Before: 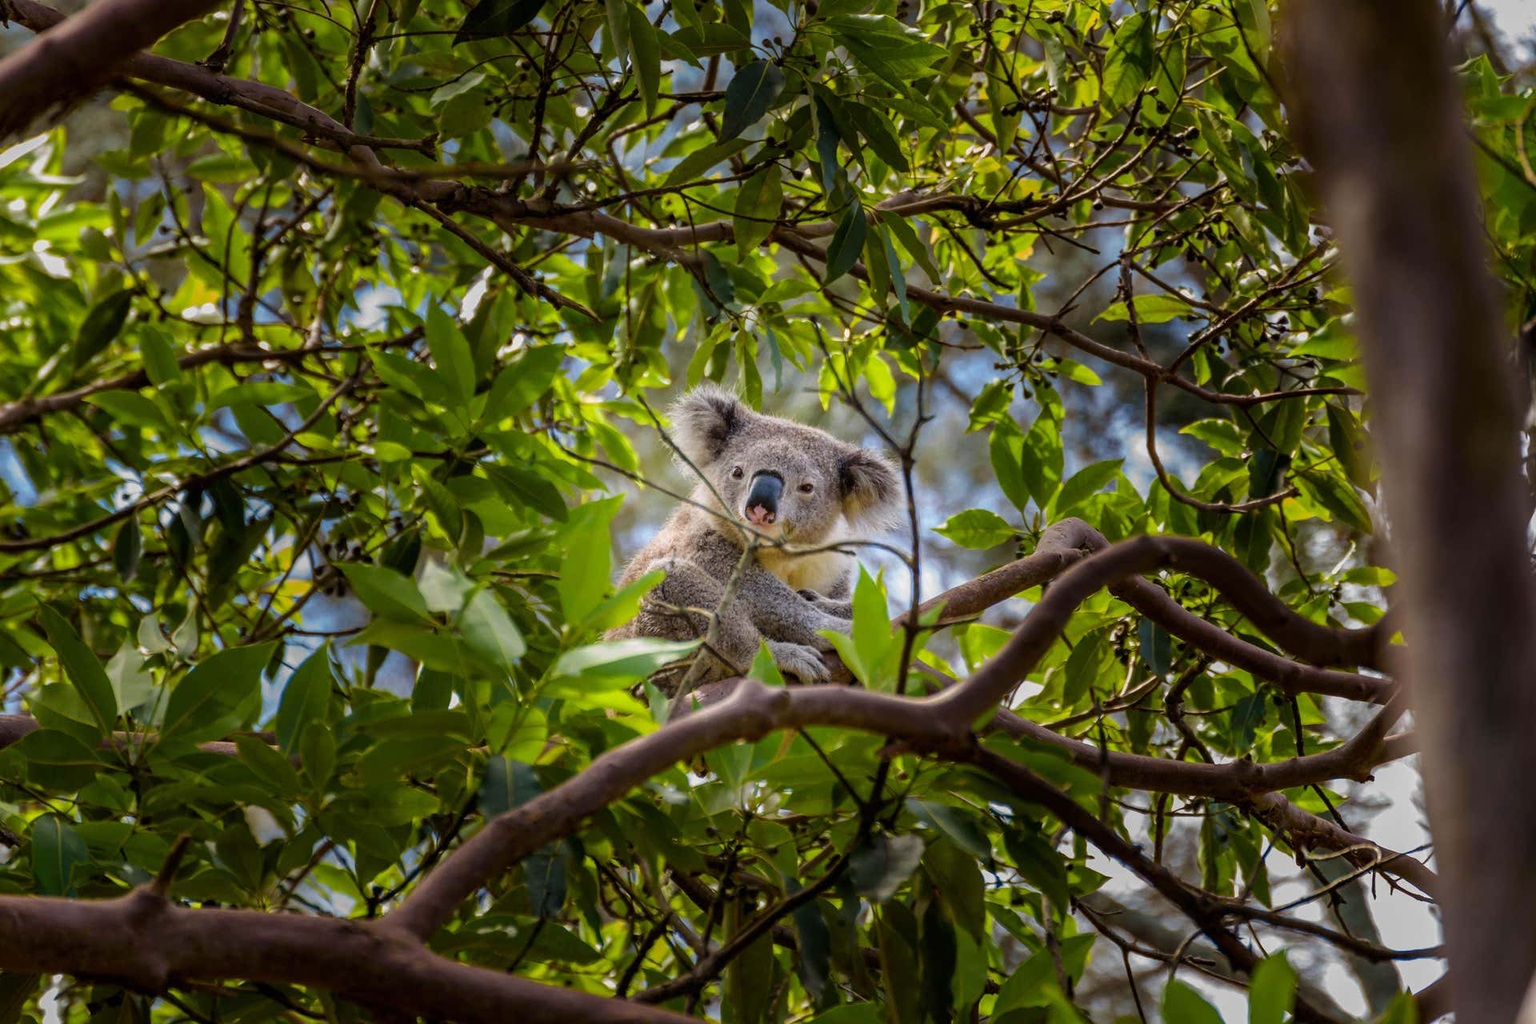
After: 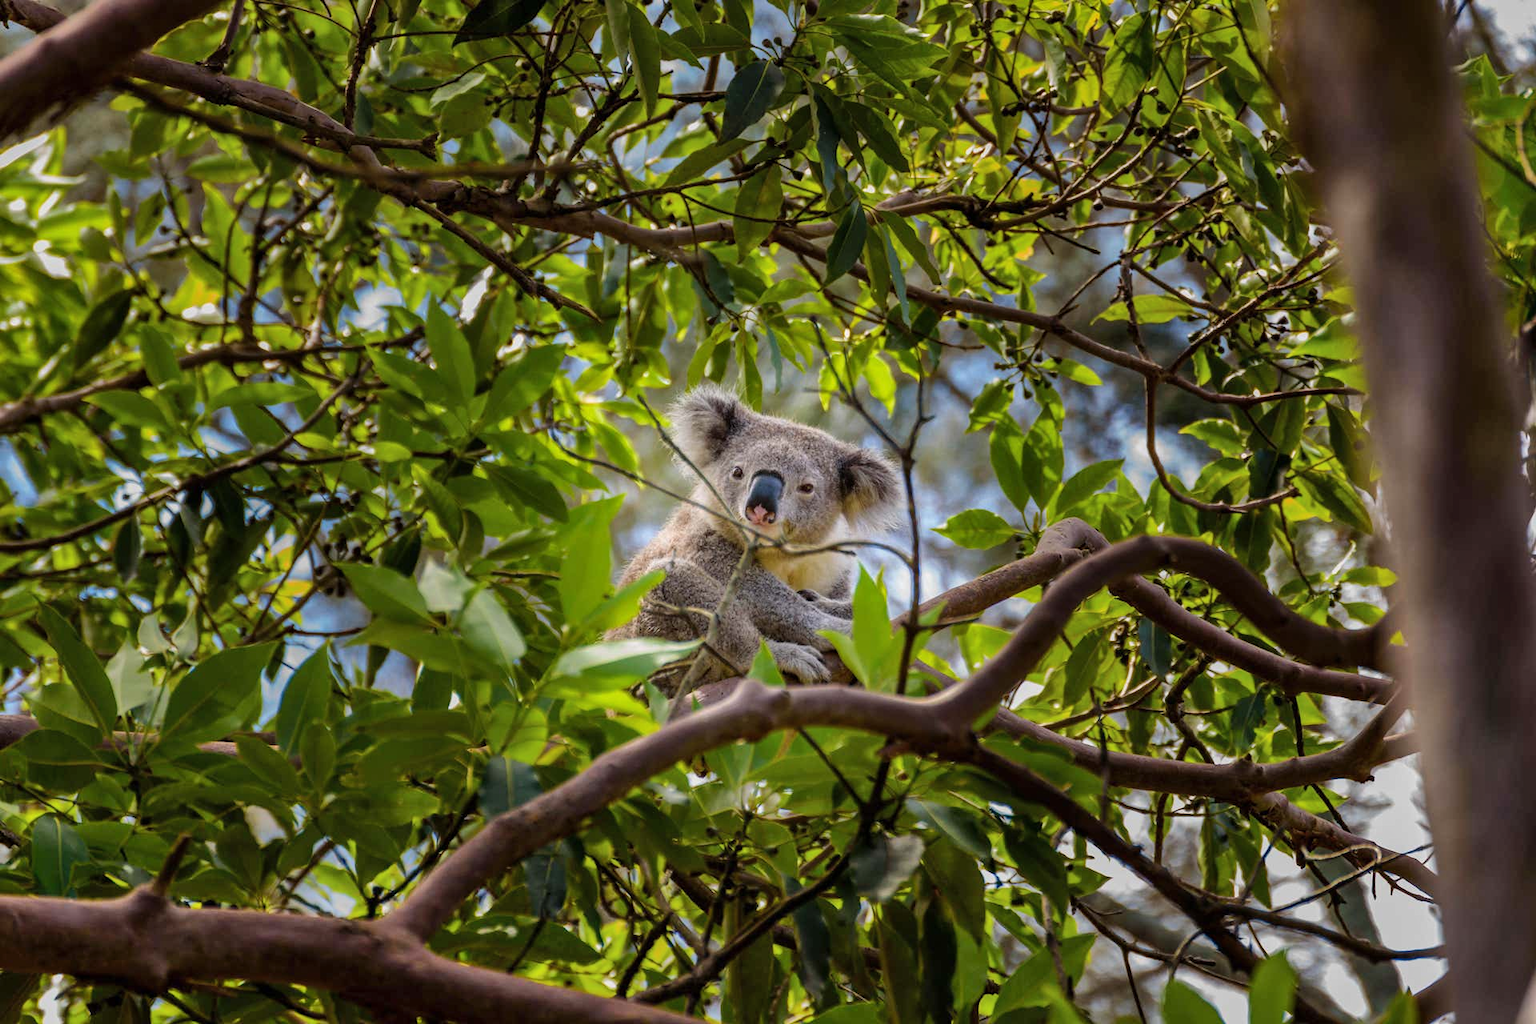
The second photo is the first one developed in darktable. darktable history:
shadows and highlights: highlights color adjustment 0.838%, soften with gaussian
